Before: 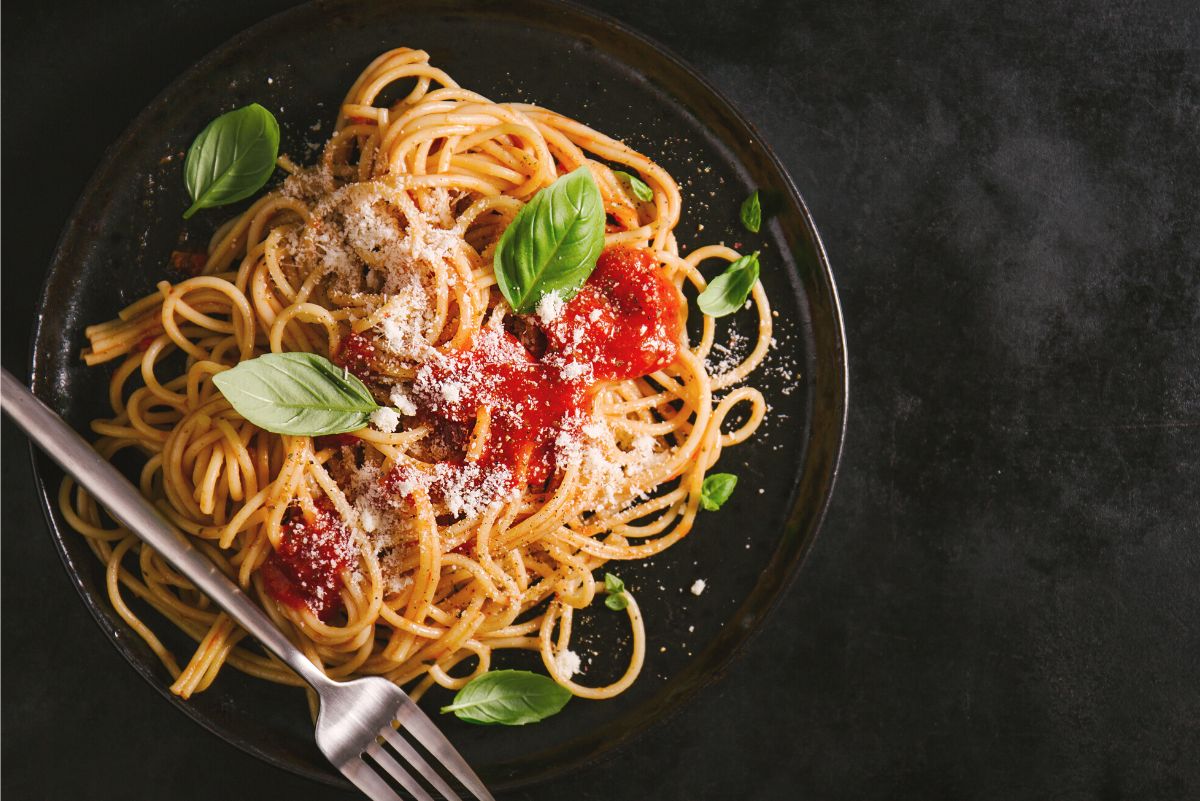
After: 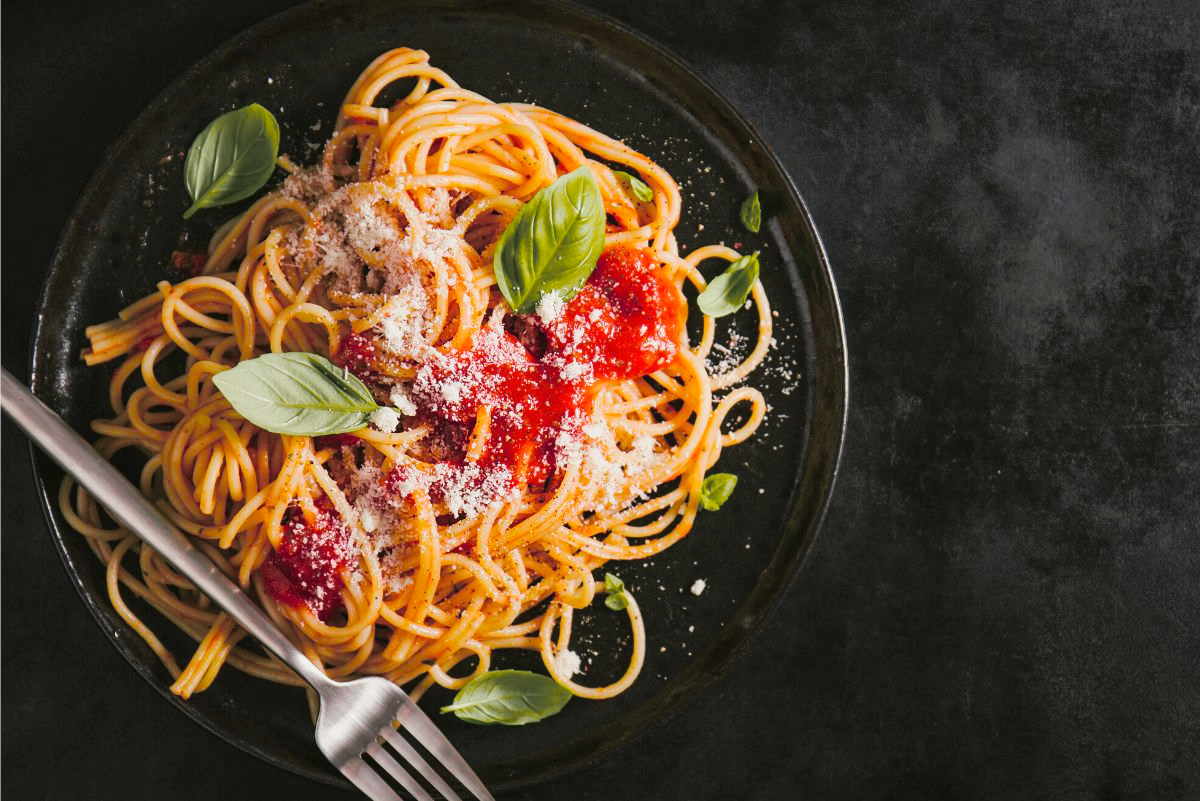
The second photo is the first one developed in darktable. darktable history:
tone curve: curves: ch0 [(0, 0) (0.07, 0.052) (0.23, 0.254) (0.486, 0.53) (0.822, 0.825) (0.994, 0.955)]; ch1 [(0, 0) (0.226, 0.261) (0.379, 0.442) (0.469, 0.472) (0.495, 0.495) (0.514, 0.504) (0.561, 0.568) (0.59, 0.612) (1, 1)]; ch2 [(0, 0) (0.269, 0.299) (0.459, 0.441) (0.498, 0.499) (0.523, 0.52) (0.586, 0.569) (0.635, 0.617) (0.659, 0.681) (0.718, 0.764) (1, 1)], color space Lab, independent channels, preserve colors none
